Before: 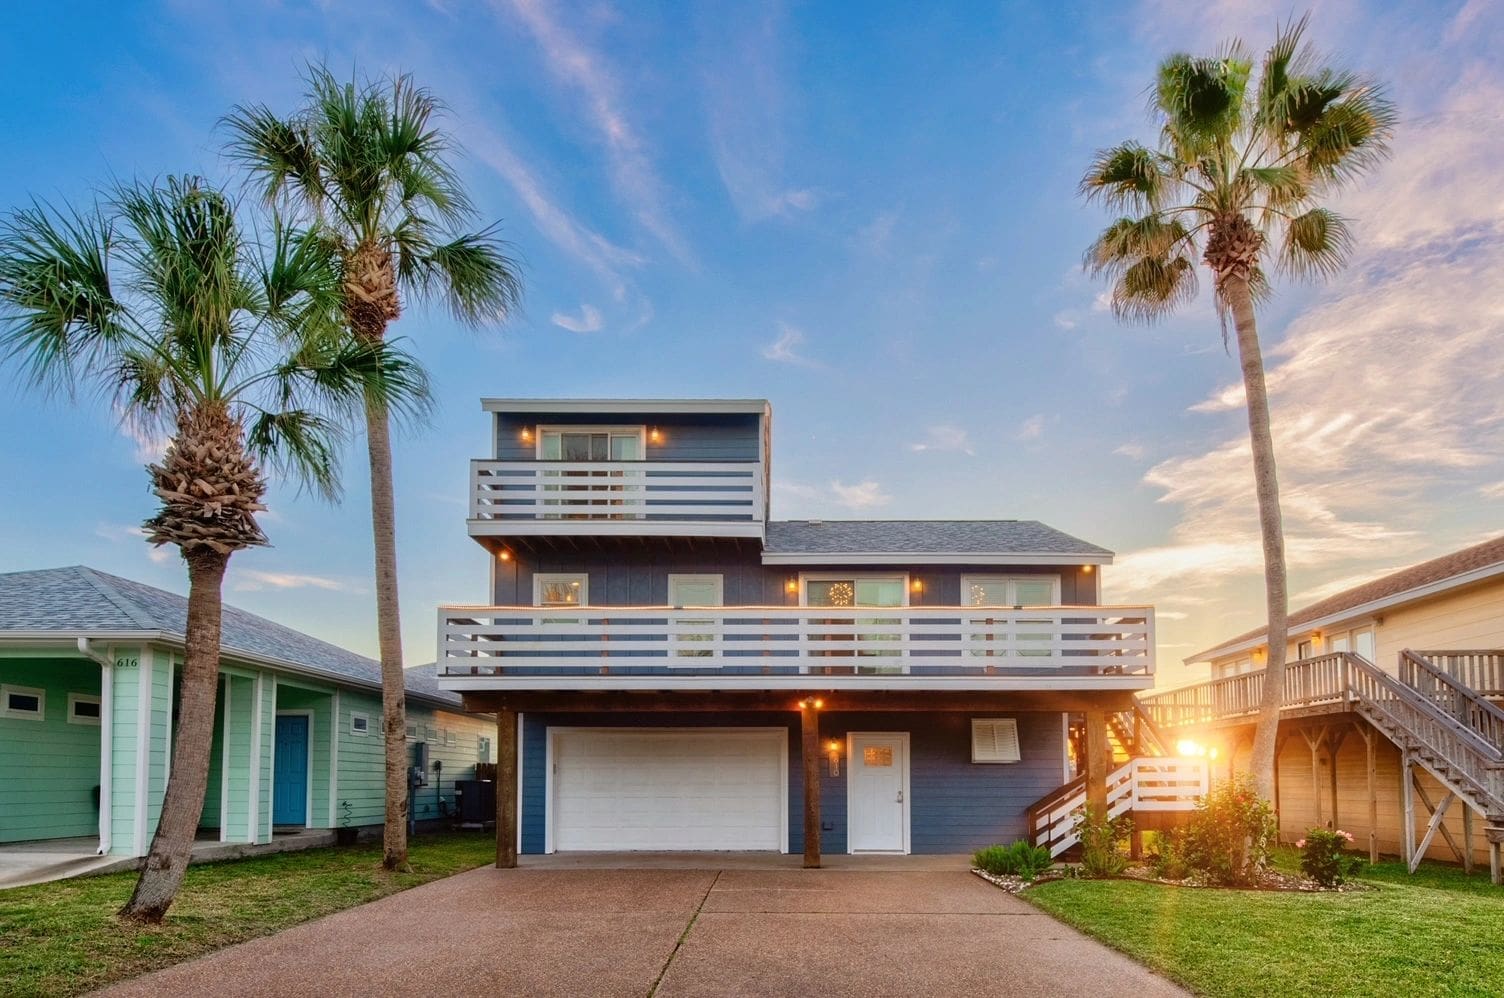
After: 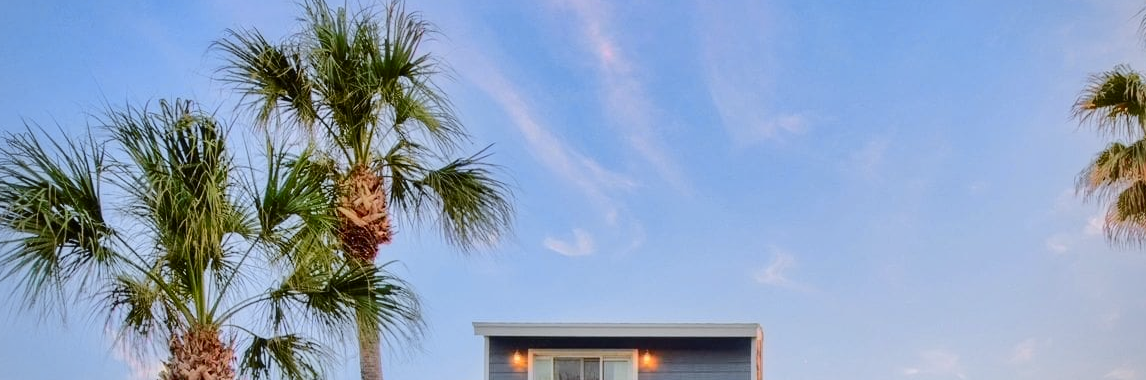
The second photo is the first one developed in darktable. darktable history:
vignetting: fall-off radius 100%, width/height ratio 1.337
white balance: red 0.974, blue 1.044
crop: left 0.579%, top 7.627%, right 23.167%, bottom 54.275%
tone curve: curves: ch0 [(0, 0) (0.239, 0.248) (0.508, 0.606) (0.826, 0.855) (1, 0.945)]; ch1 [(0, 0) (0.401, 0.42) (0.442, 0.47) (0.492, 0.498) (0.511, 0.516) (0.555, 0.586) (0.681, 0.739) (1, 1)]; ch2 [(0, 0) (0.411, 0.433) (0.5, 0.504) (0.545, 0.574) (1, 1)], color space Lab, independent channels, preserve colors none
